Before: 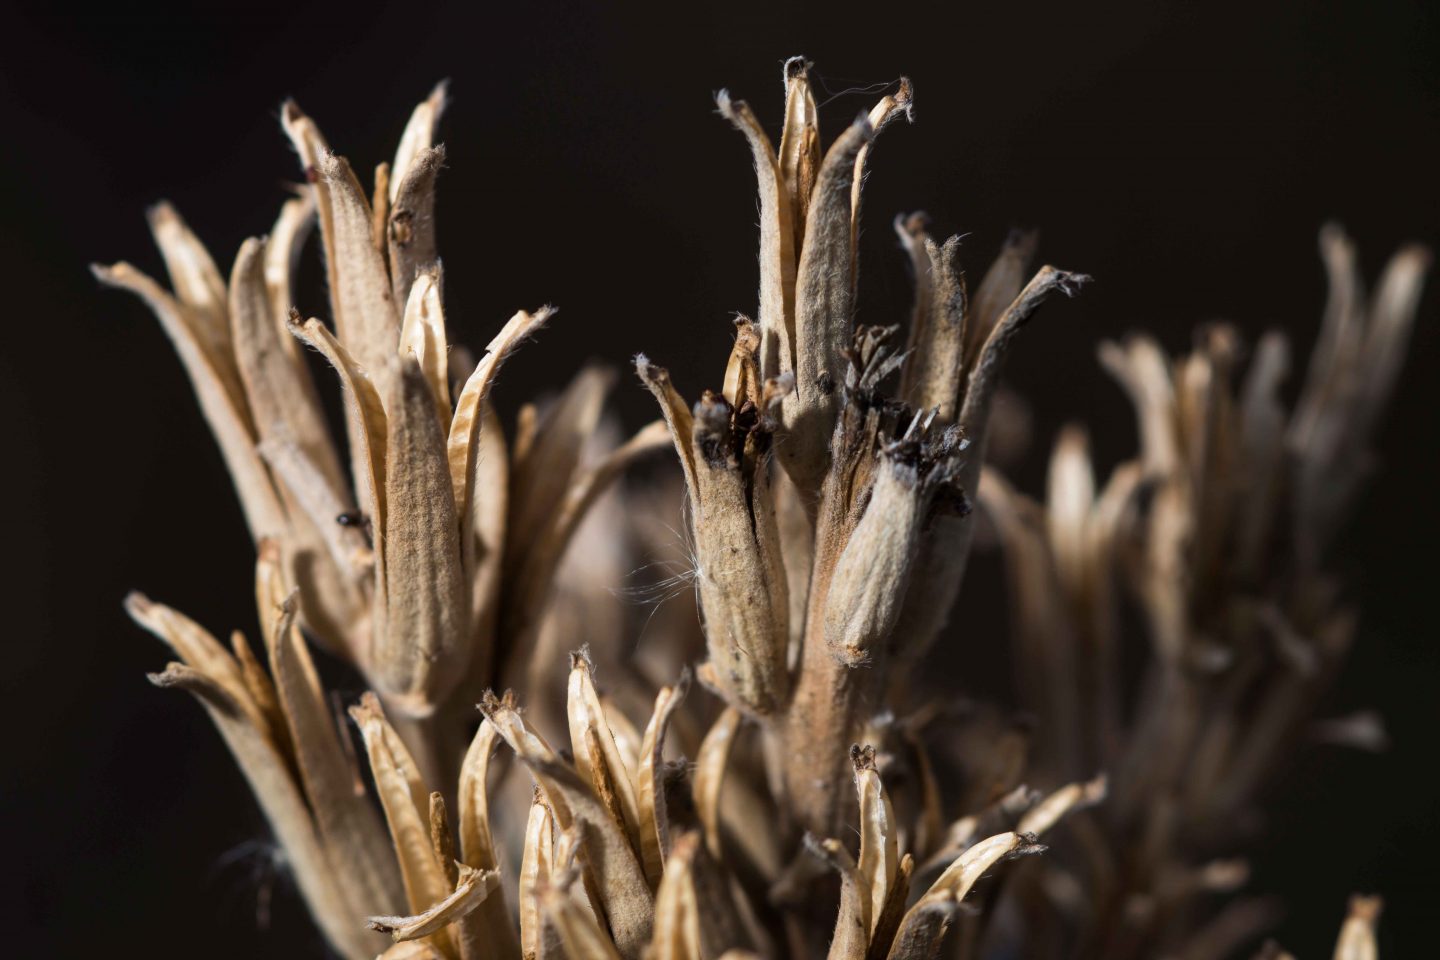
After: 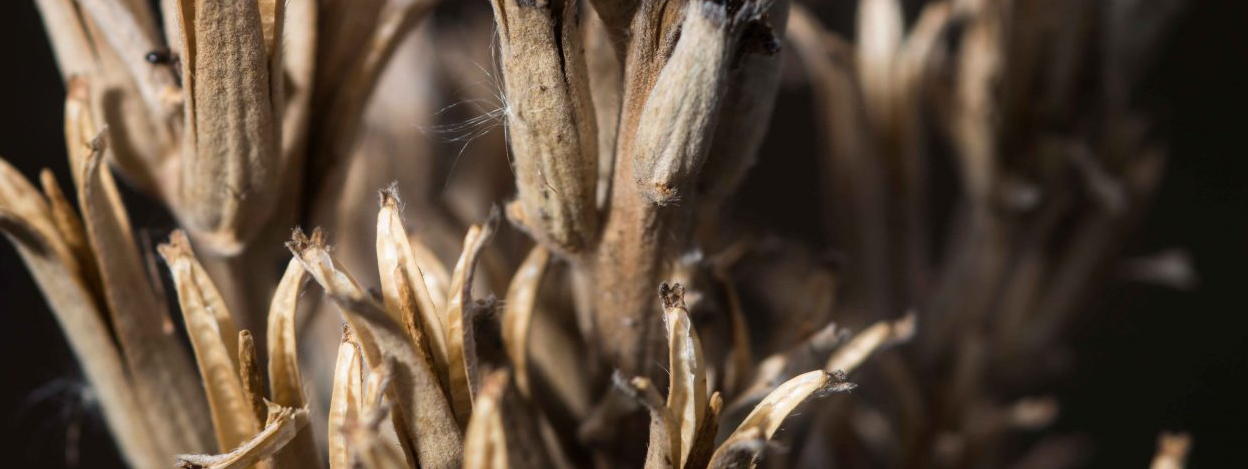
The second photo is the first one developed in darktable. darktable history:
crop and rotate: left 13.306%, top 48.129%, bottom 2.928%
bloom: size 5%, threshold 95%, strength 15%
